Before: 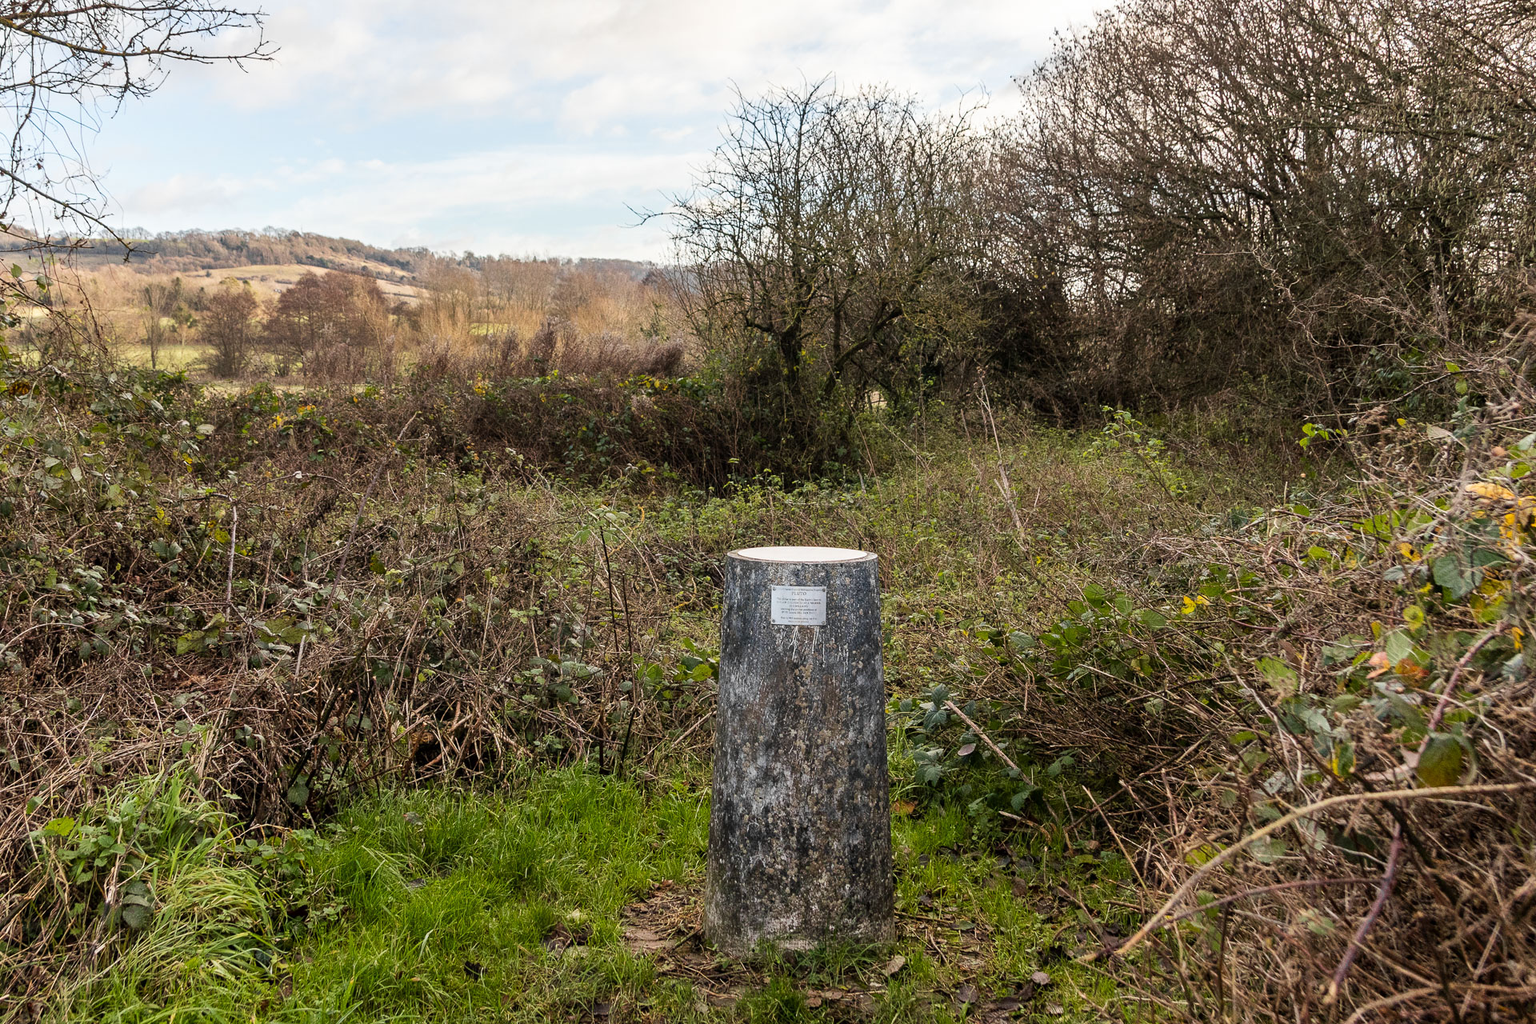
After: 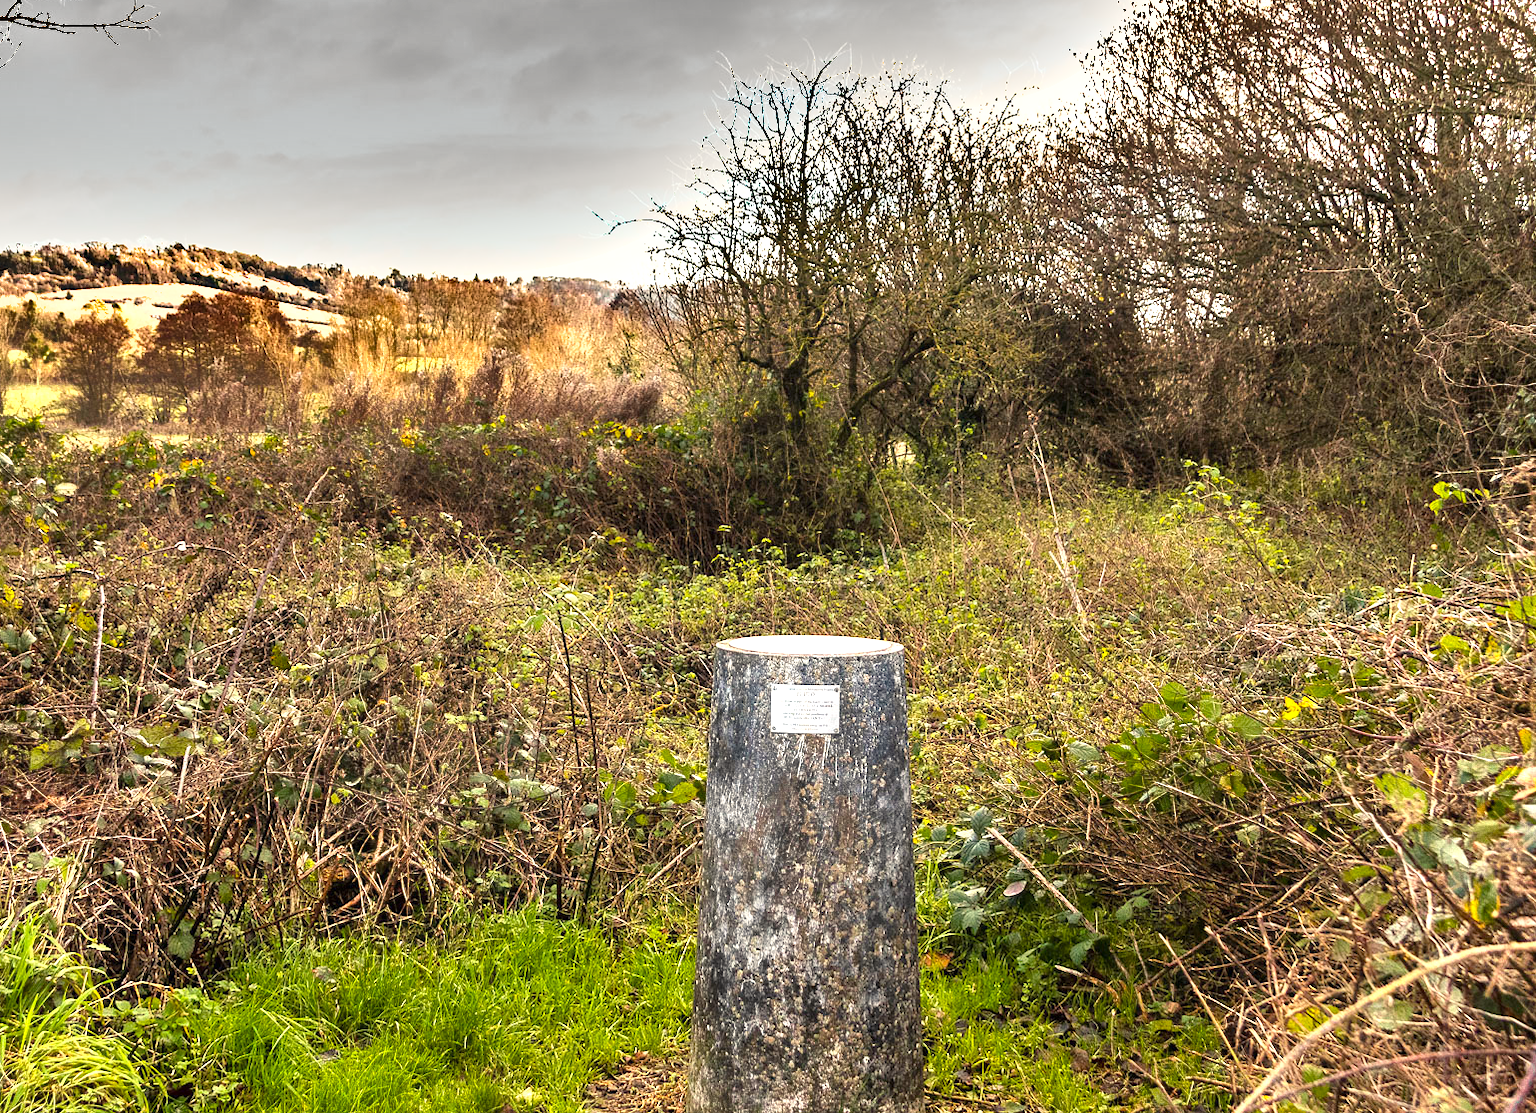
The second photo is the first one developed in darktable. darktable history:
shadows and highlights: radius 102.38, shadows 50.61, highlights -65.05, soften with gaussian
color balance rgb: shadows lift › chroma 1.025%, shadows lift › hue 28.62°, highlights gain › chroma 3.054%, highlights gain › hue 76.87°, linear chroma grading › global chroma 15.419%, perceptual saturation grading › global saturation -0.09%
exposure: black level correction 0, exposure 1.199 EV, compensate exposure bias true, compensate highlight preservation false
crop: left 9.955%, top 3.649%, right 9.249%, bottom 9.134%
